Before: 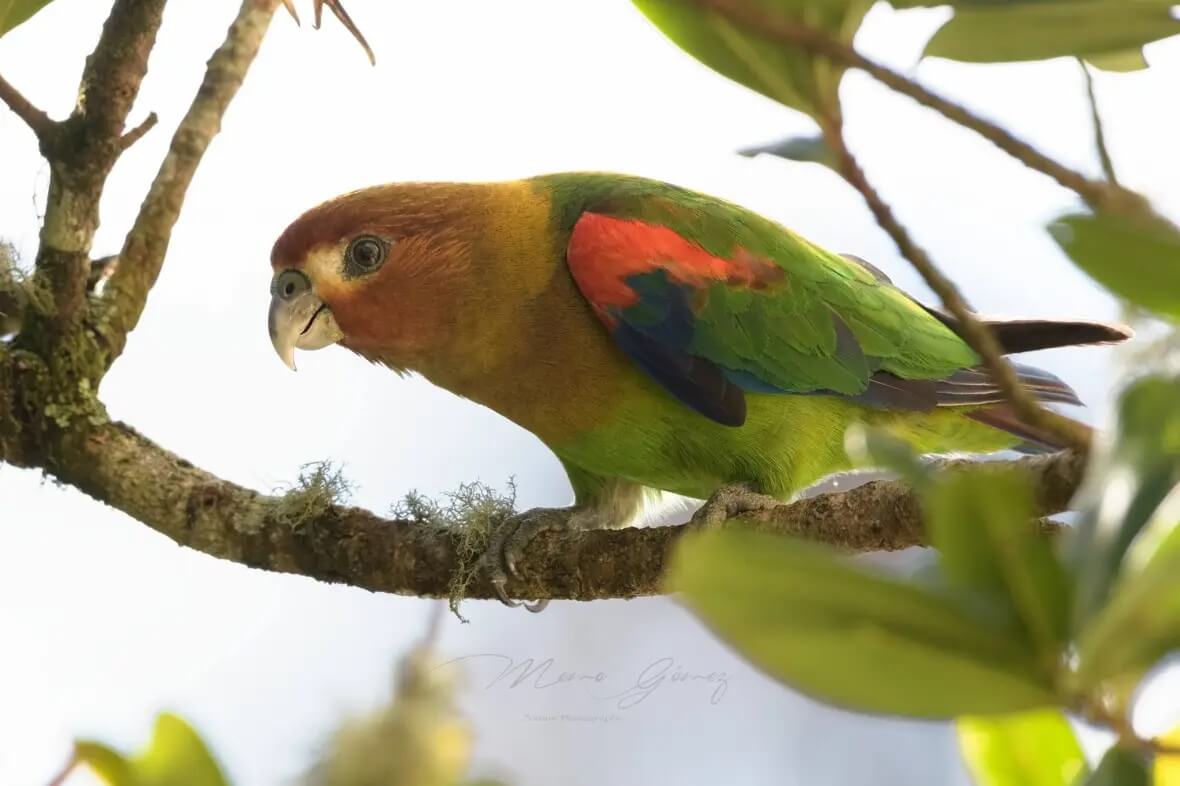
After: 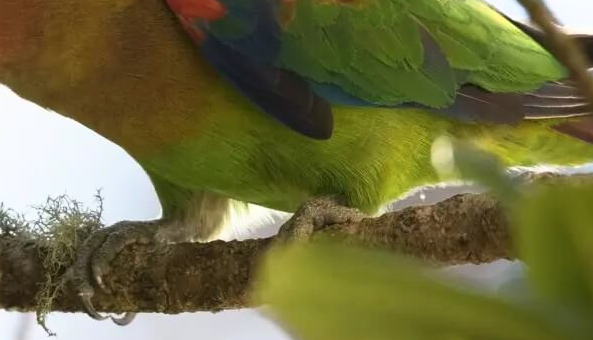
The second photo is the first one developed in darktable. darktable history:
crop: left 35.03%, top 36.625%, right 14.663%, bottom 20.057%
base curve: curves: ch0 [(0, 0) (0.257, 0.25) (0.482, 0.586) (0.757, 0.871) (1, 1)]
